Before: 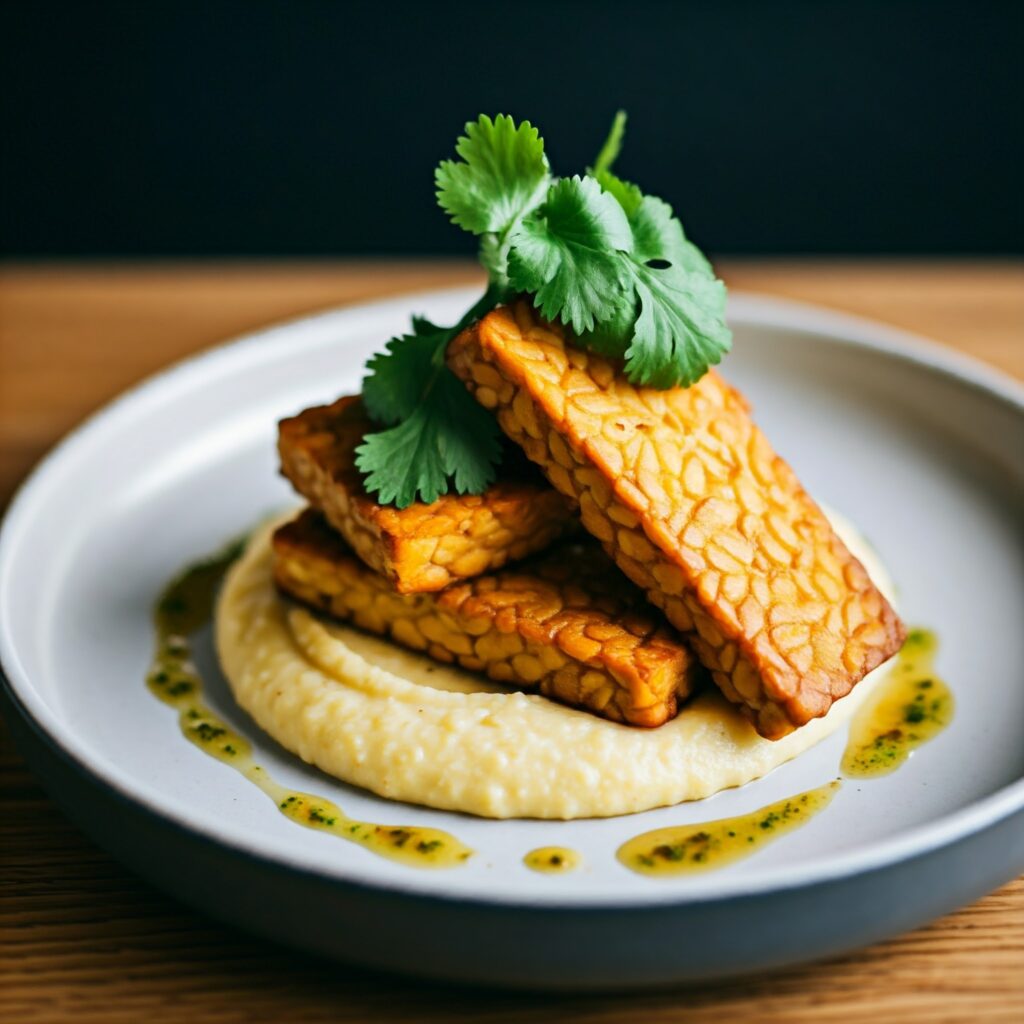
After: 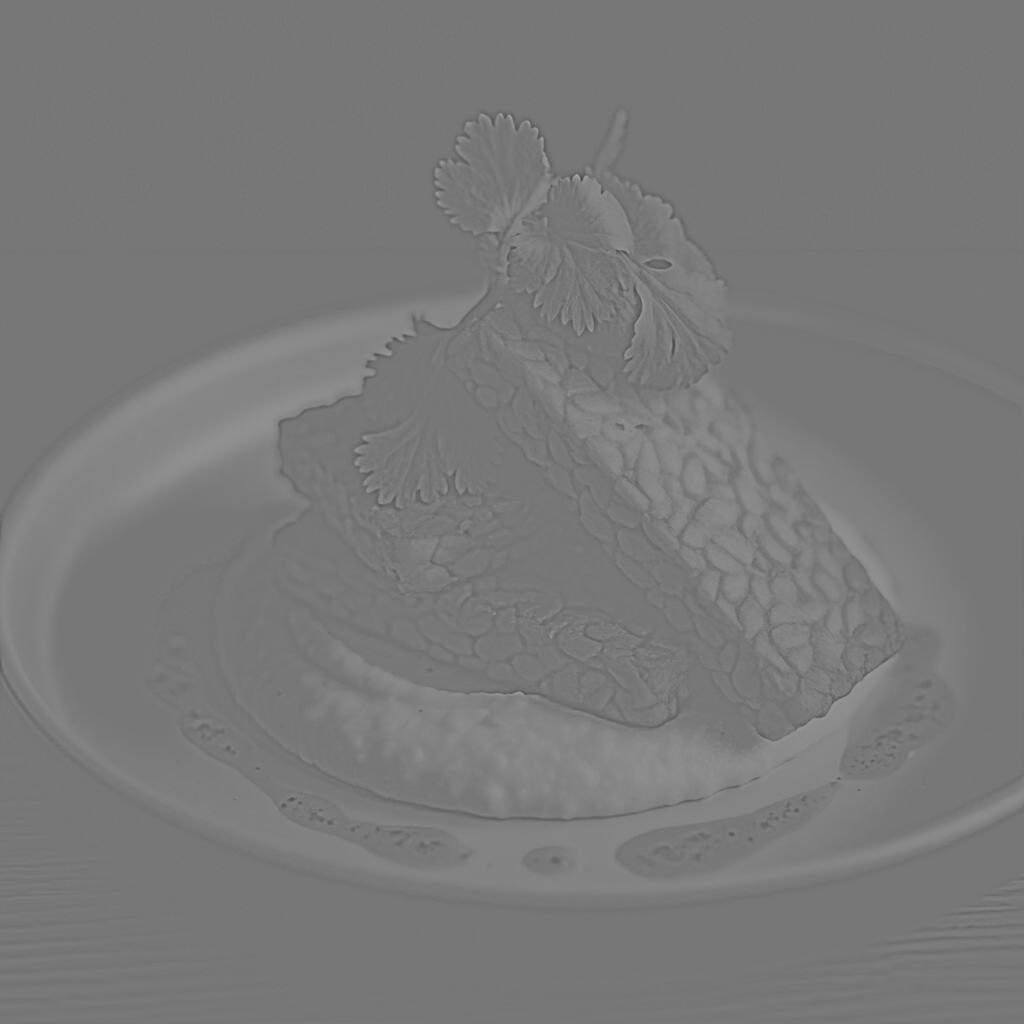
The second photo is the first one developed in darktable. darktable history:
filmic rgb: black relative exposure -5 EV, hardness 2.88, contrast 1.2, highlights saturation mix -30%
highpass: sharpness 5.84%, contrast boost 8.44%
exposure: exposure 1 EV, compensate highlight preservation false
